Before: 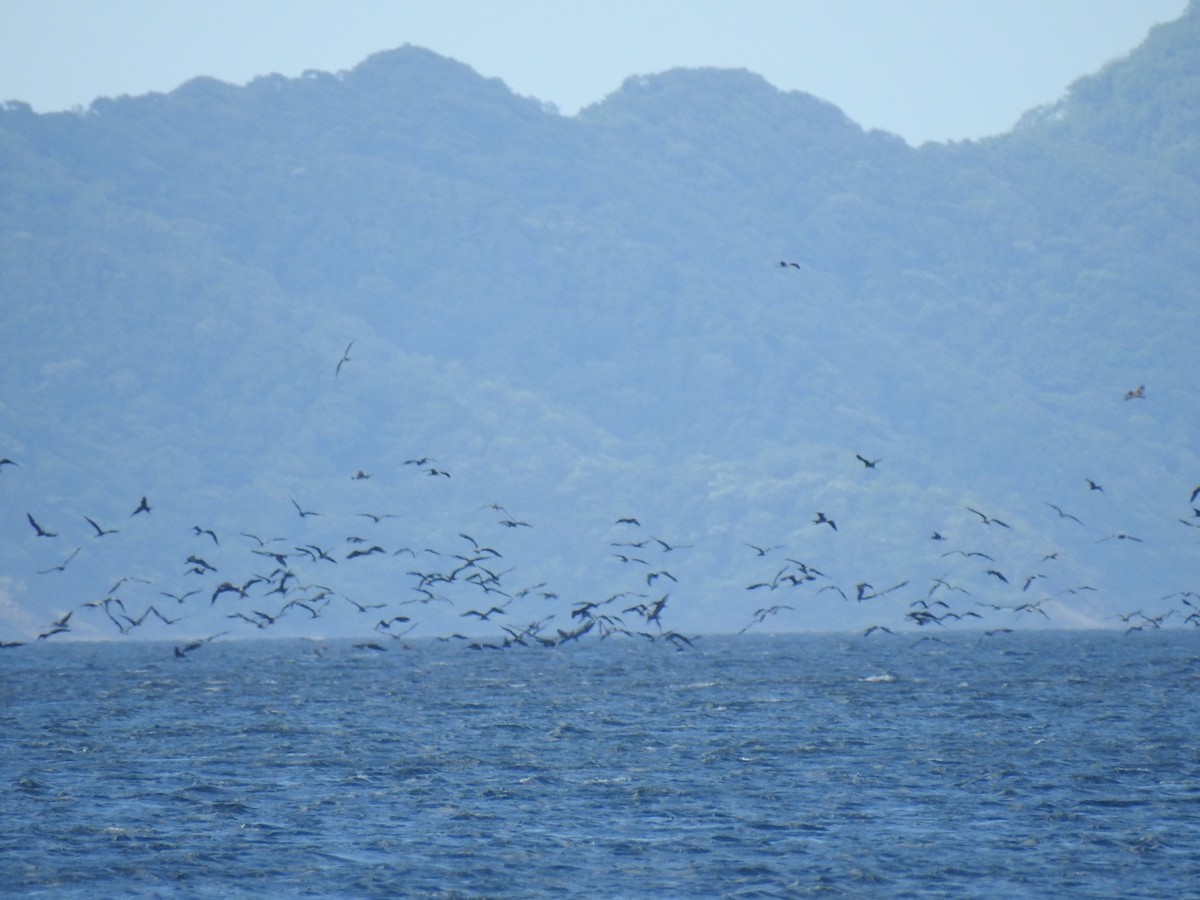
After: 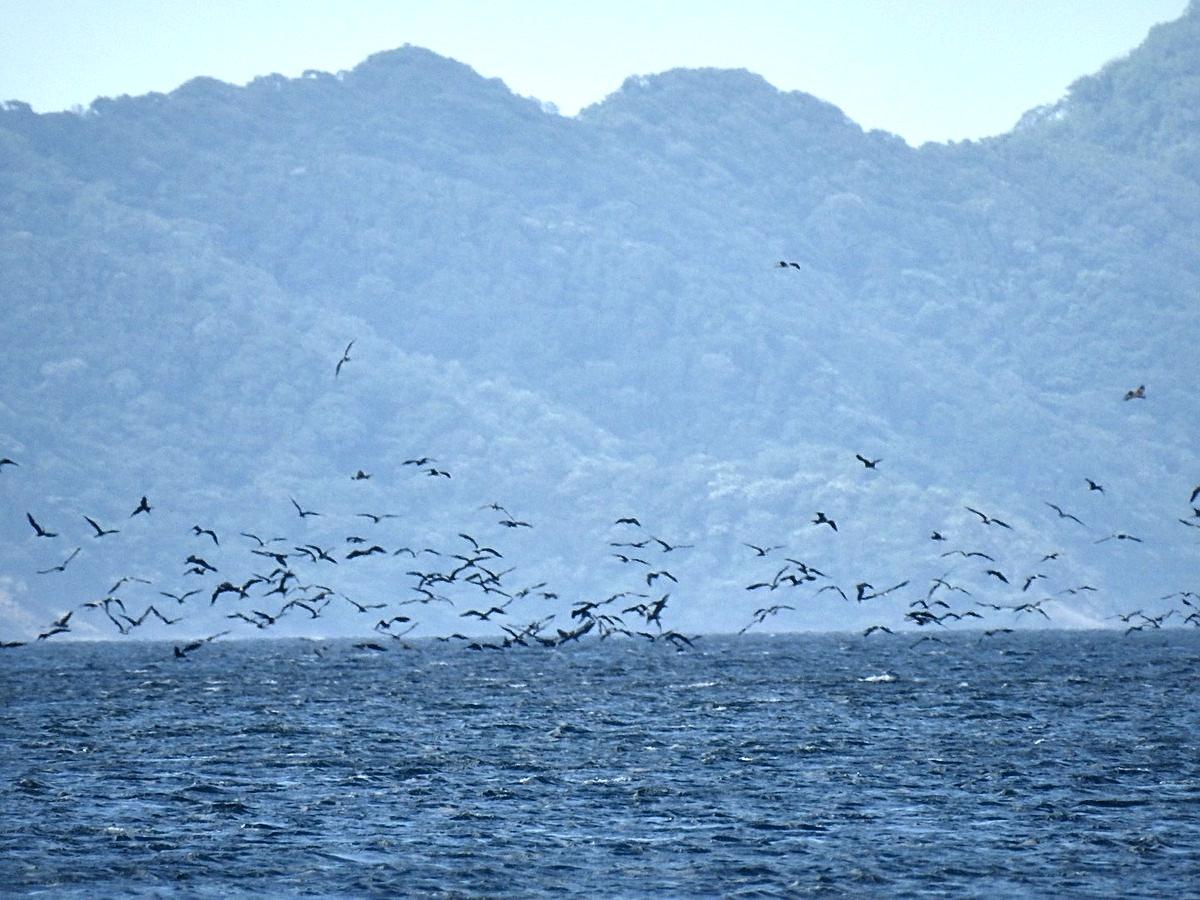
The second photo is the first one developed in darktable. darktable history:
levels: levels [0.052, 0.496, 0.908]
sharpen: on, module defaults
local contrast: mode bilateral grid, contrast 25, coarseness 60, detail 151%, midtone range 0.2
contrast brightness saturation: contrast 0.14
